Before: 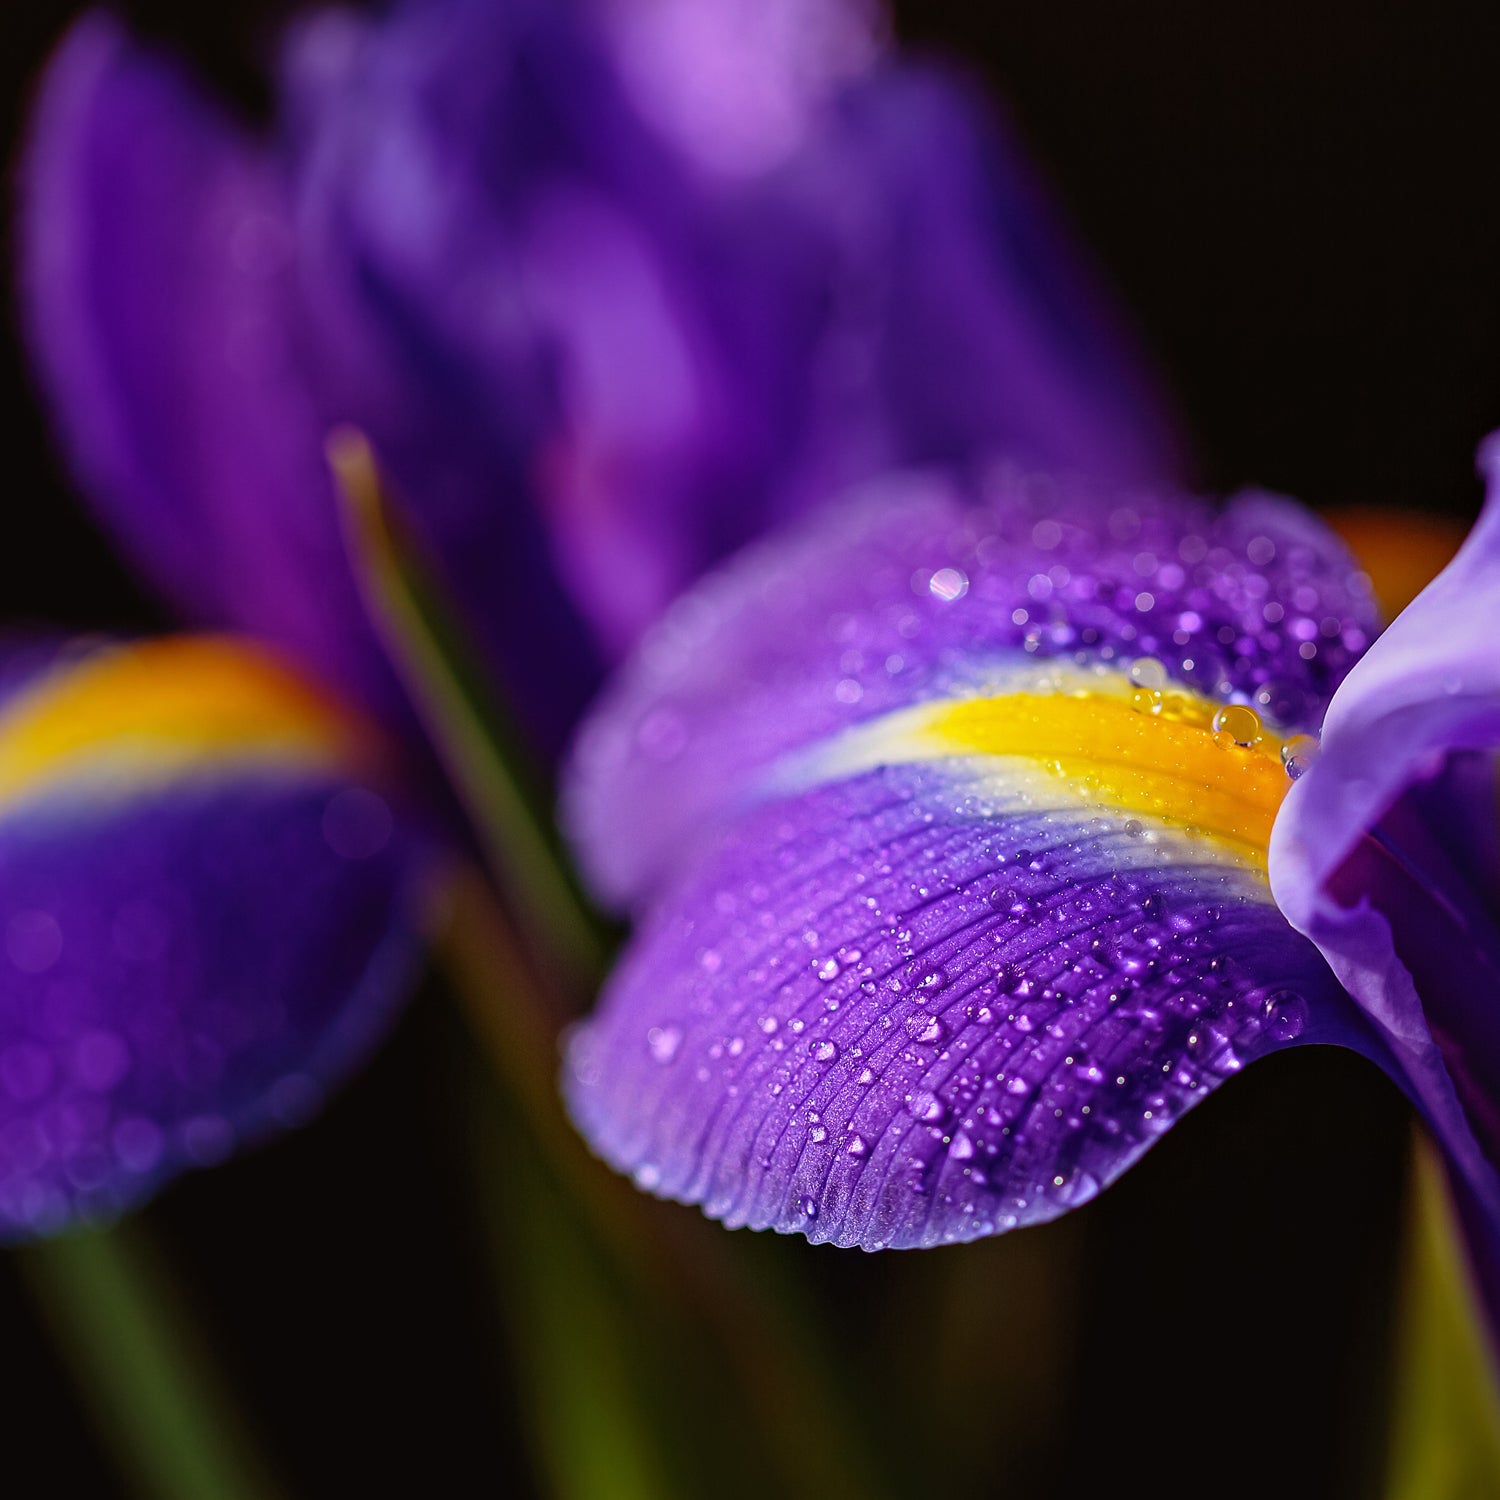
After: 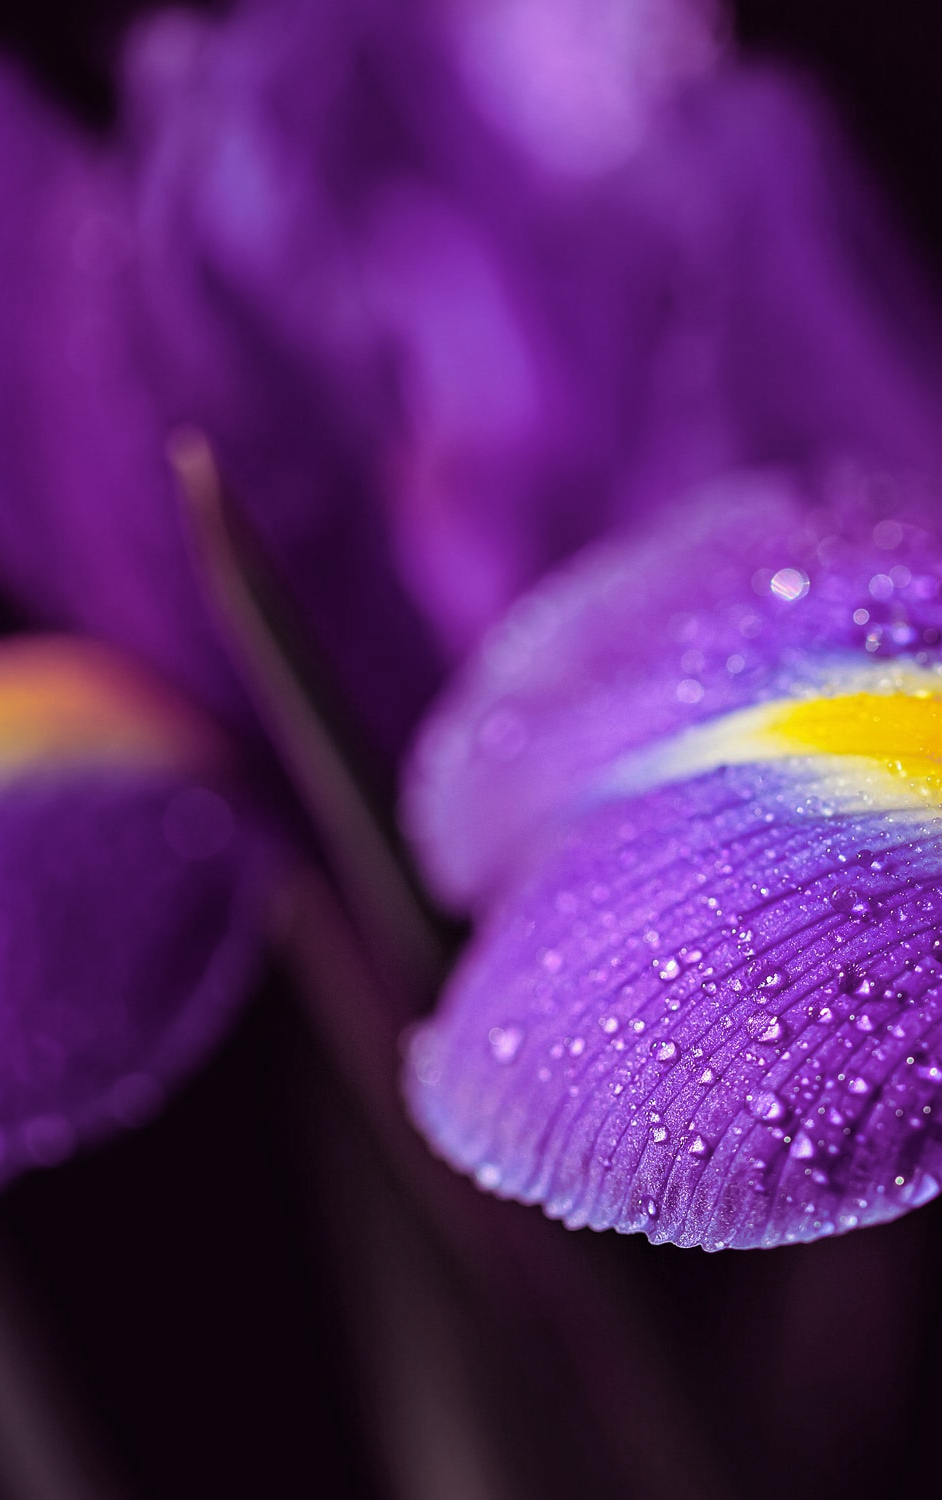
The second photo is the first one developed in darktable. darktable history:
crop: left 10.644%, right 26.528%
split-toning: shadows › hue 277.2°, shadows › saturation 0.74
